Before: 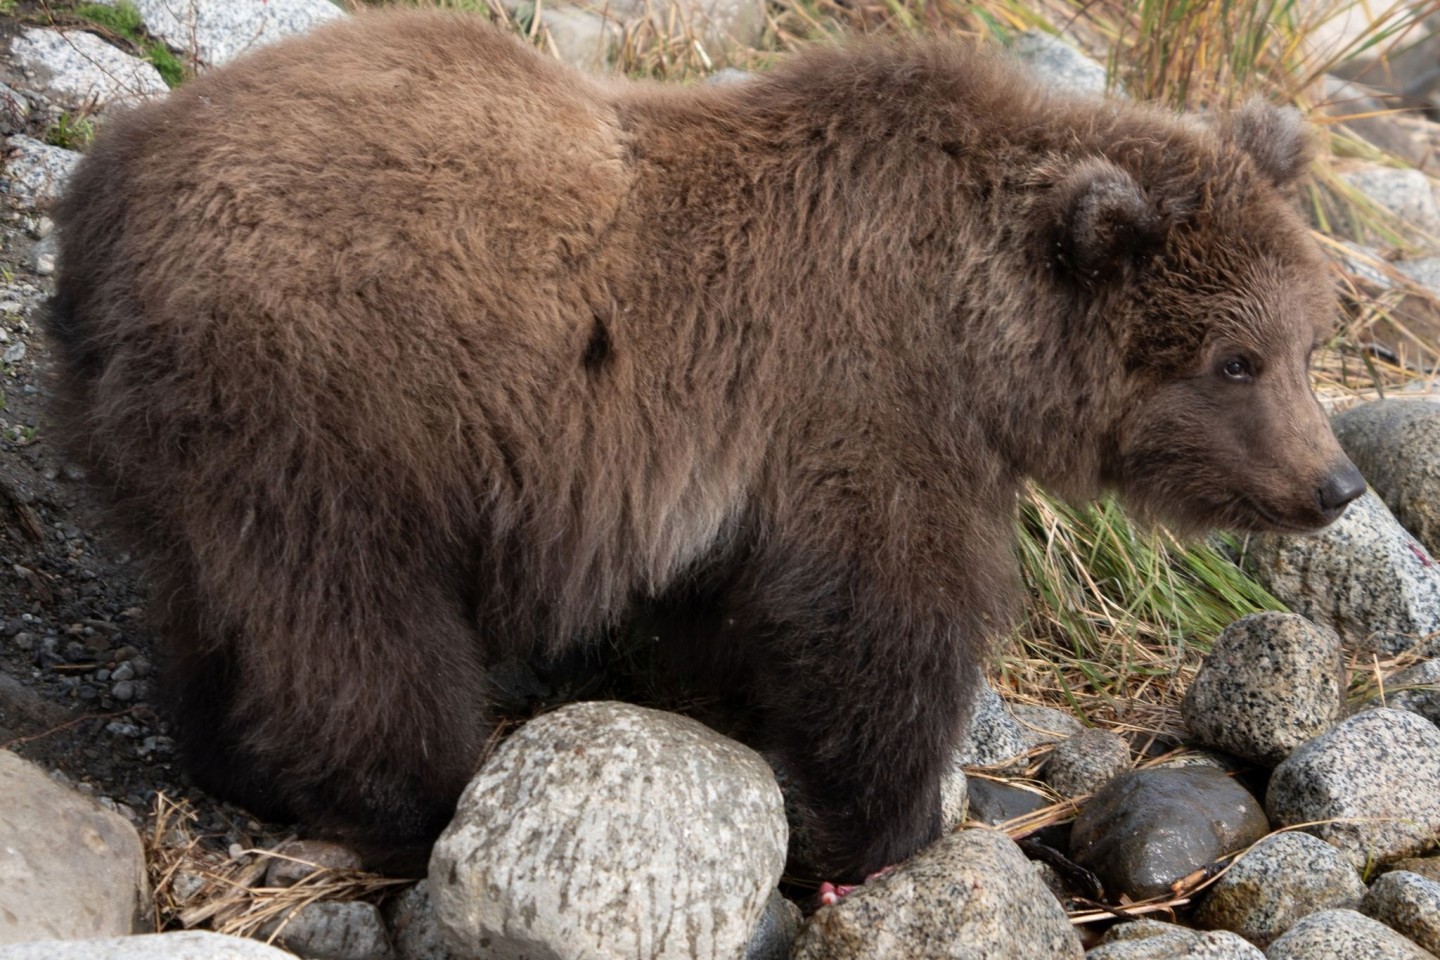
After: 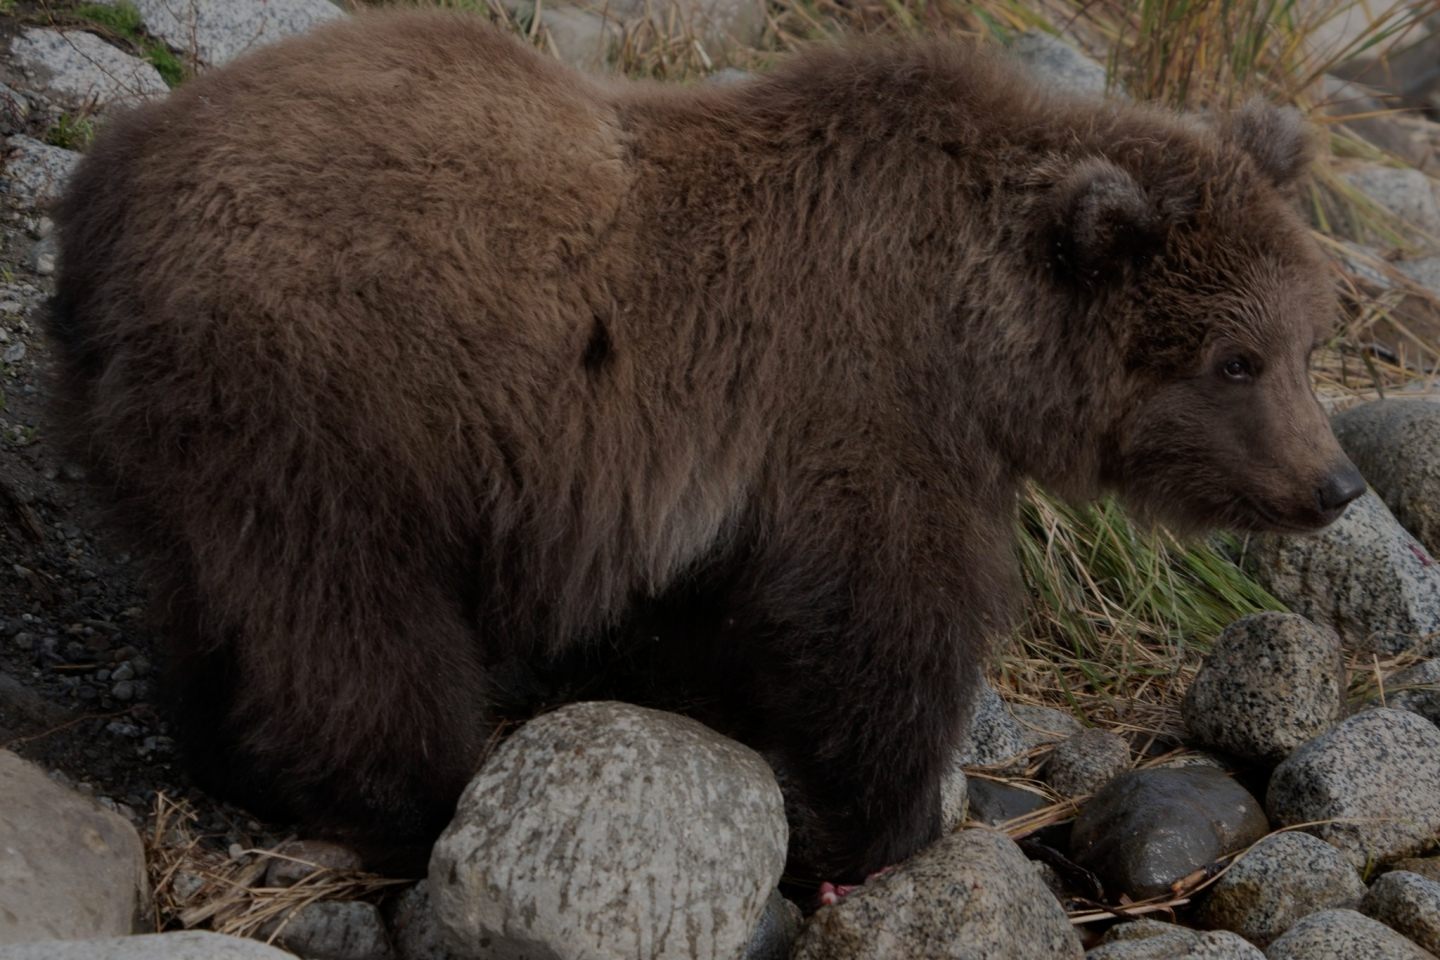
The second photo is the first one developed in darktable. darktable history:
exposure: exposure -1.499 EV, compensate highlight preservation false
shadows and highlights: radius 334.94, shadows 63.27, highlights 4.58, compress 87.77%, soften with gaussian
